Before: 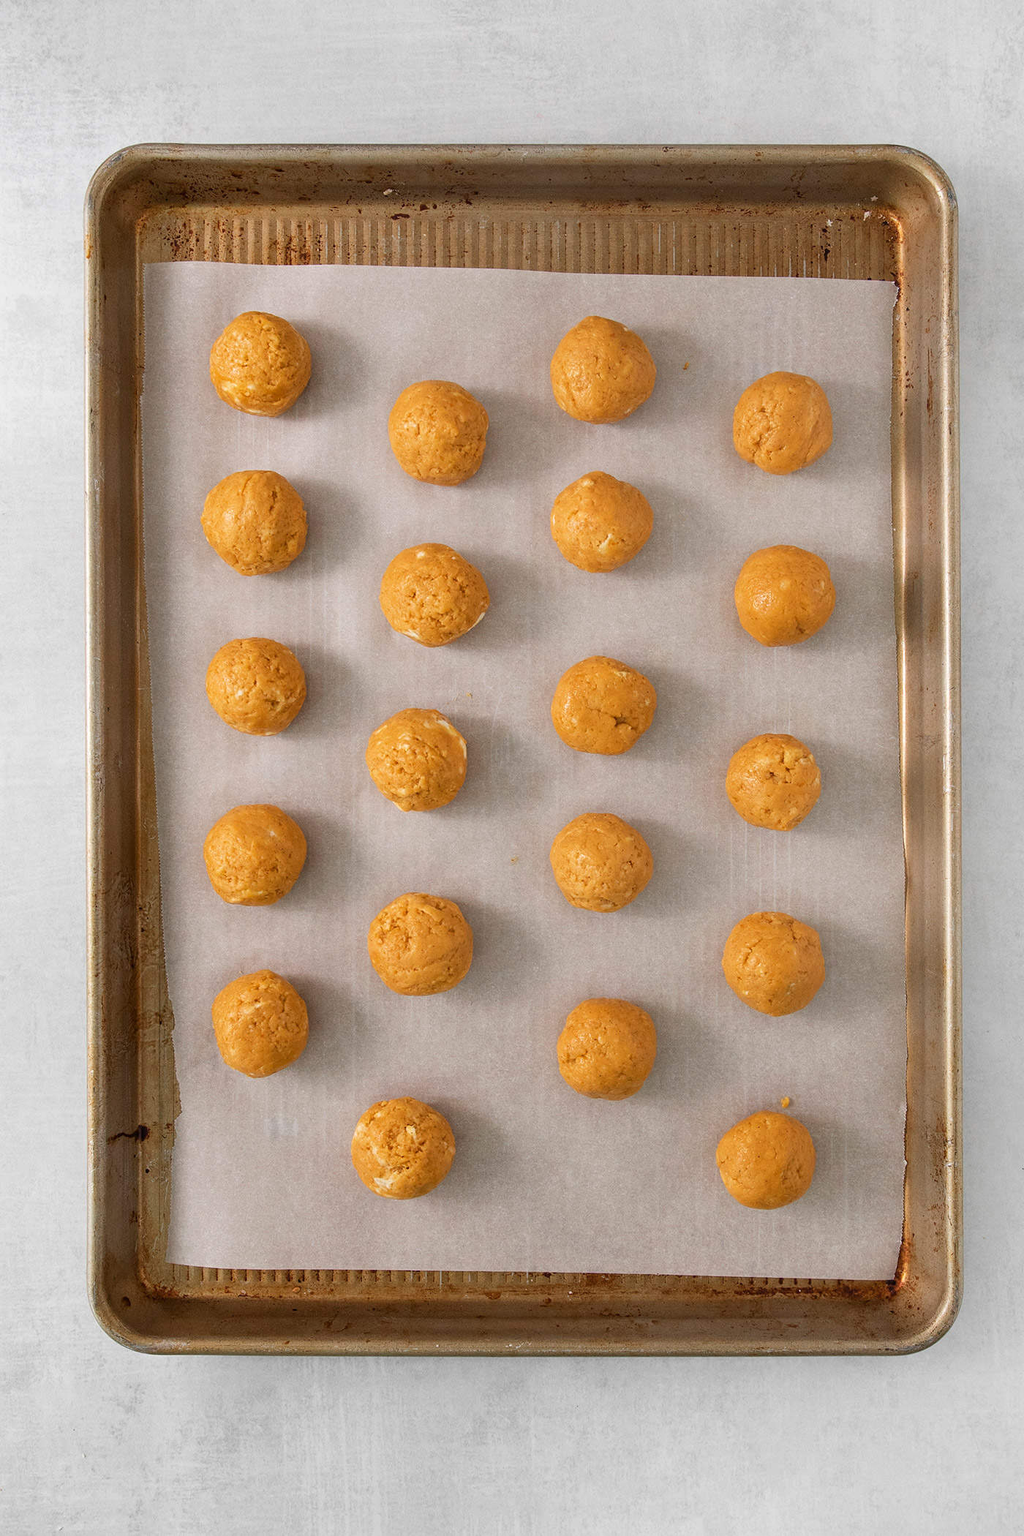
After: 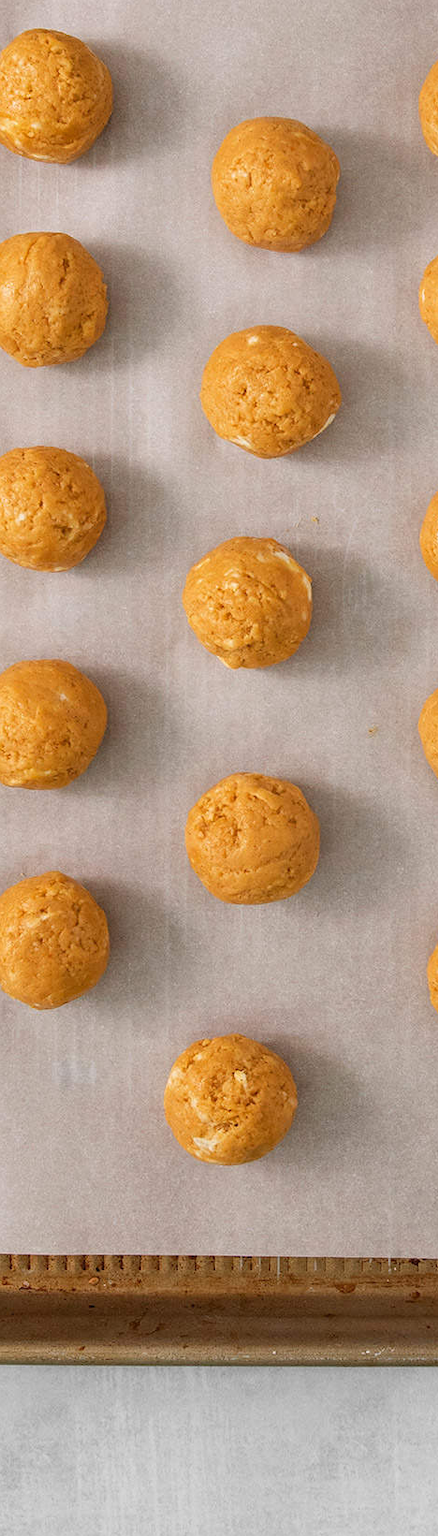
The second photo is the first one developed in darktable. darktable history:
crop and rotate: left 21.827%, top 18.827%, right 44.614%, bottom 2.997%
